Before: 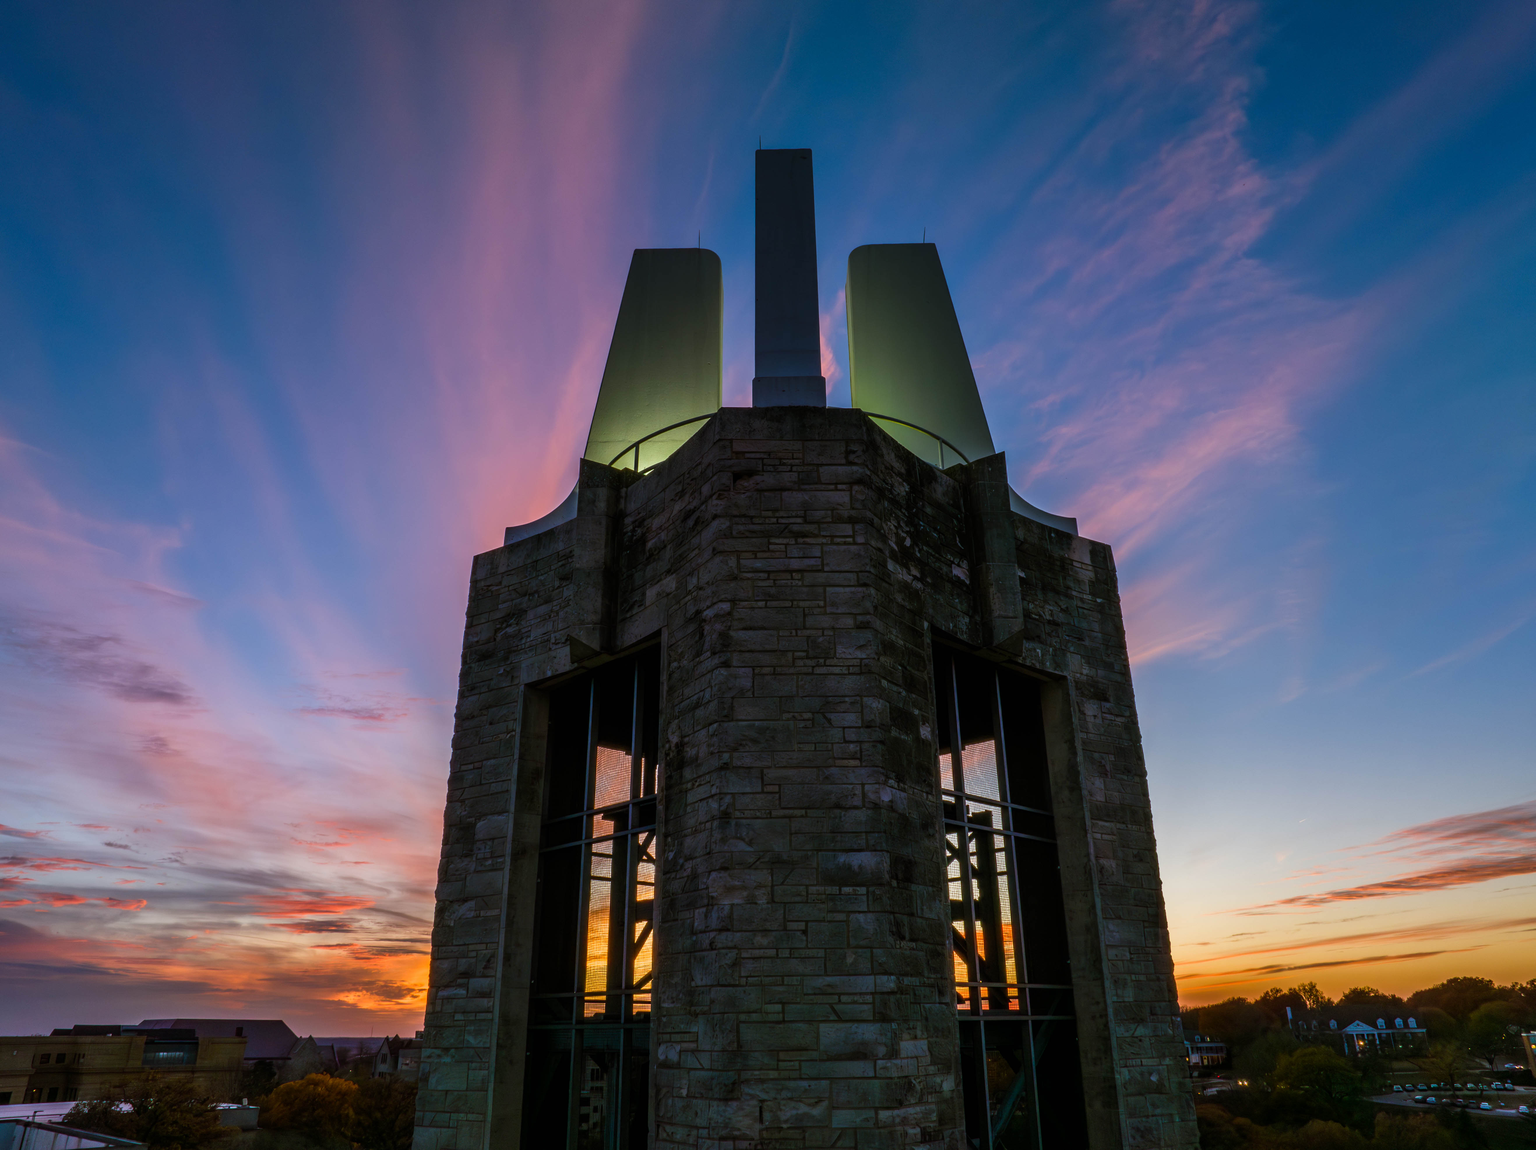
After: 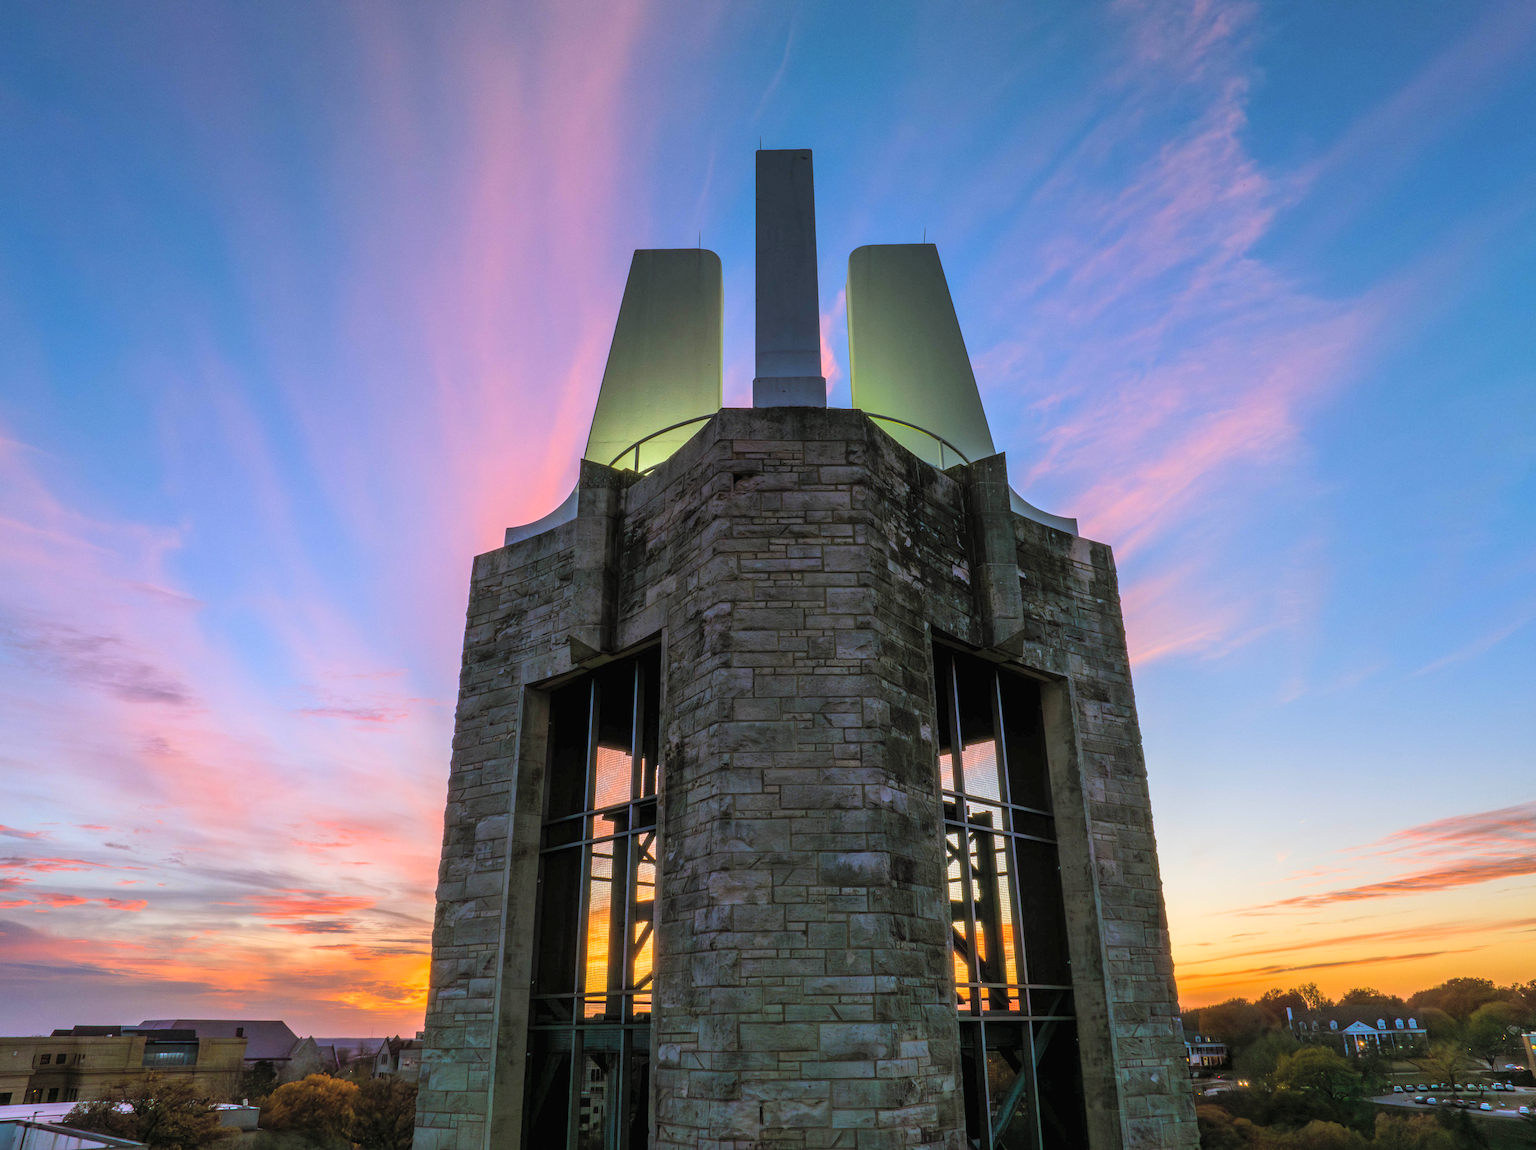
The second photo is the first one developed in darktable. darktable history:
global tonemap: drago (0.7, 100)
exposure: exposure 0.74 EV, compensate highlight preservation false
grain: coarseness 0.09 ISO, strength 10%
